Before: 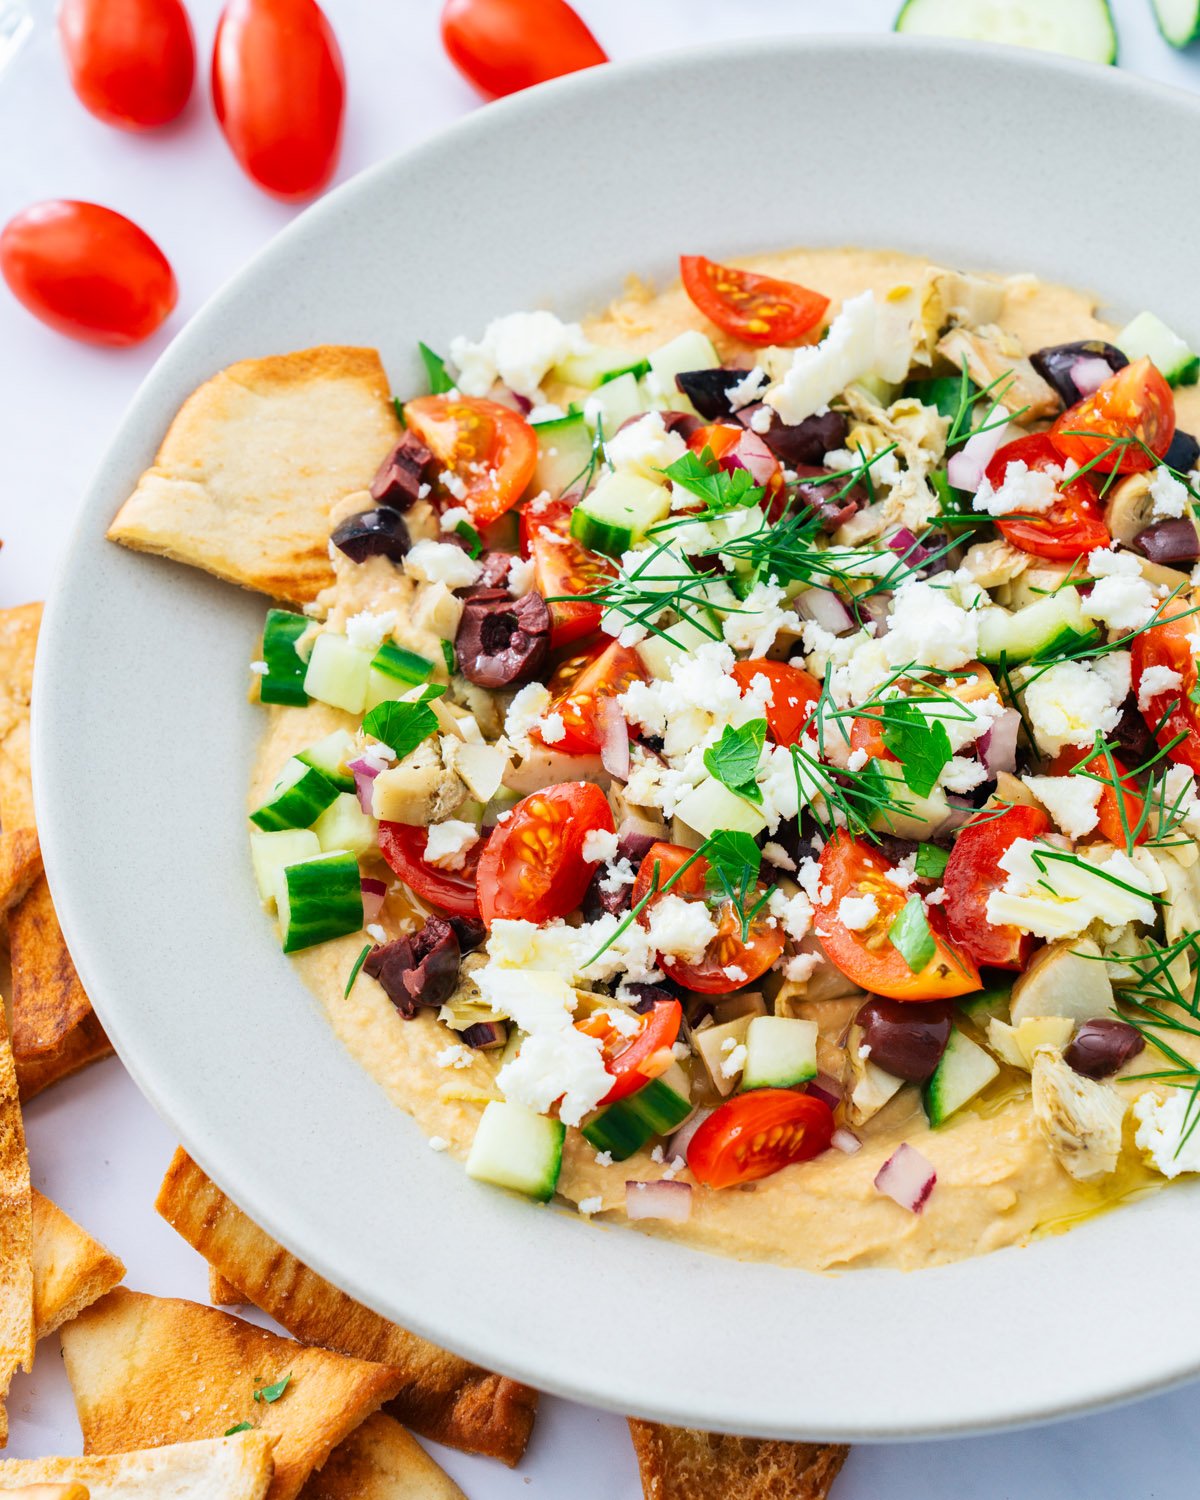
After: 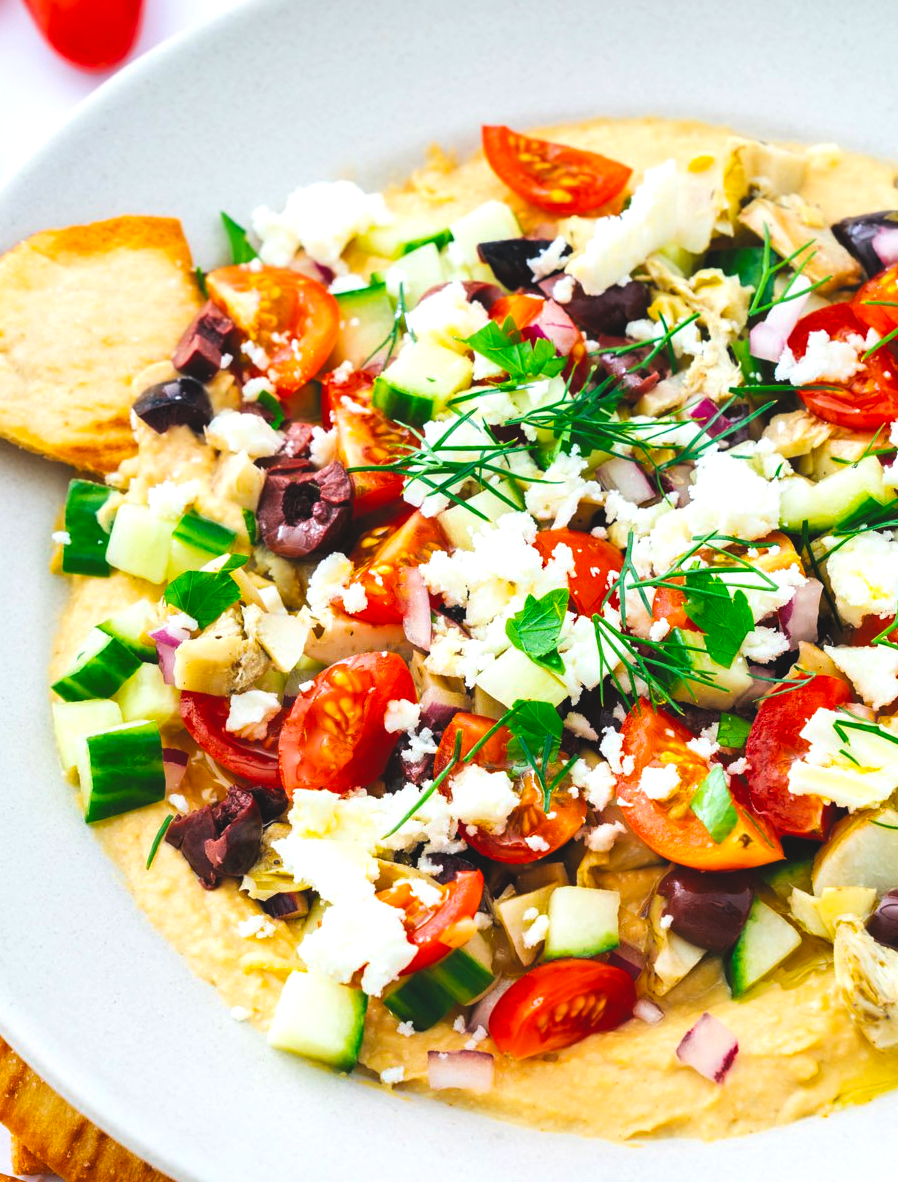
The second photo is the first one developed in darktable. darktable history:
levels: levels [0.062, 0.494, 0.925]
crop: left 16.569%, top 8.671%, right 8.522%, bottom 12.52%
color balance rgb: power › hue 75.13°, global offset › luminance 1.482%, perceptual saturation grading › global saturation 29.792%
